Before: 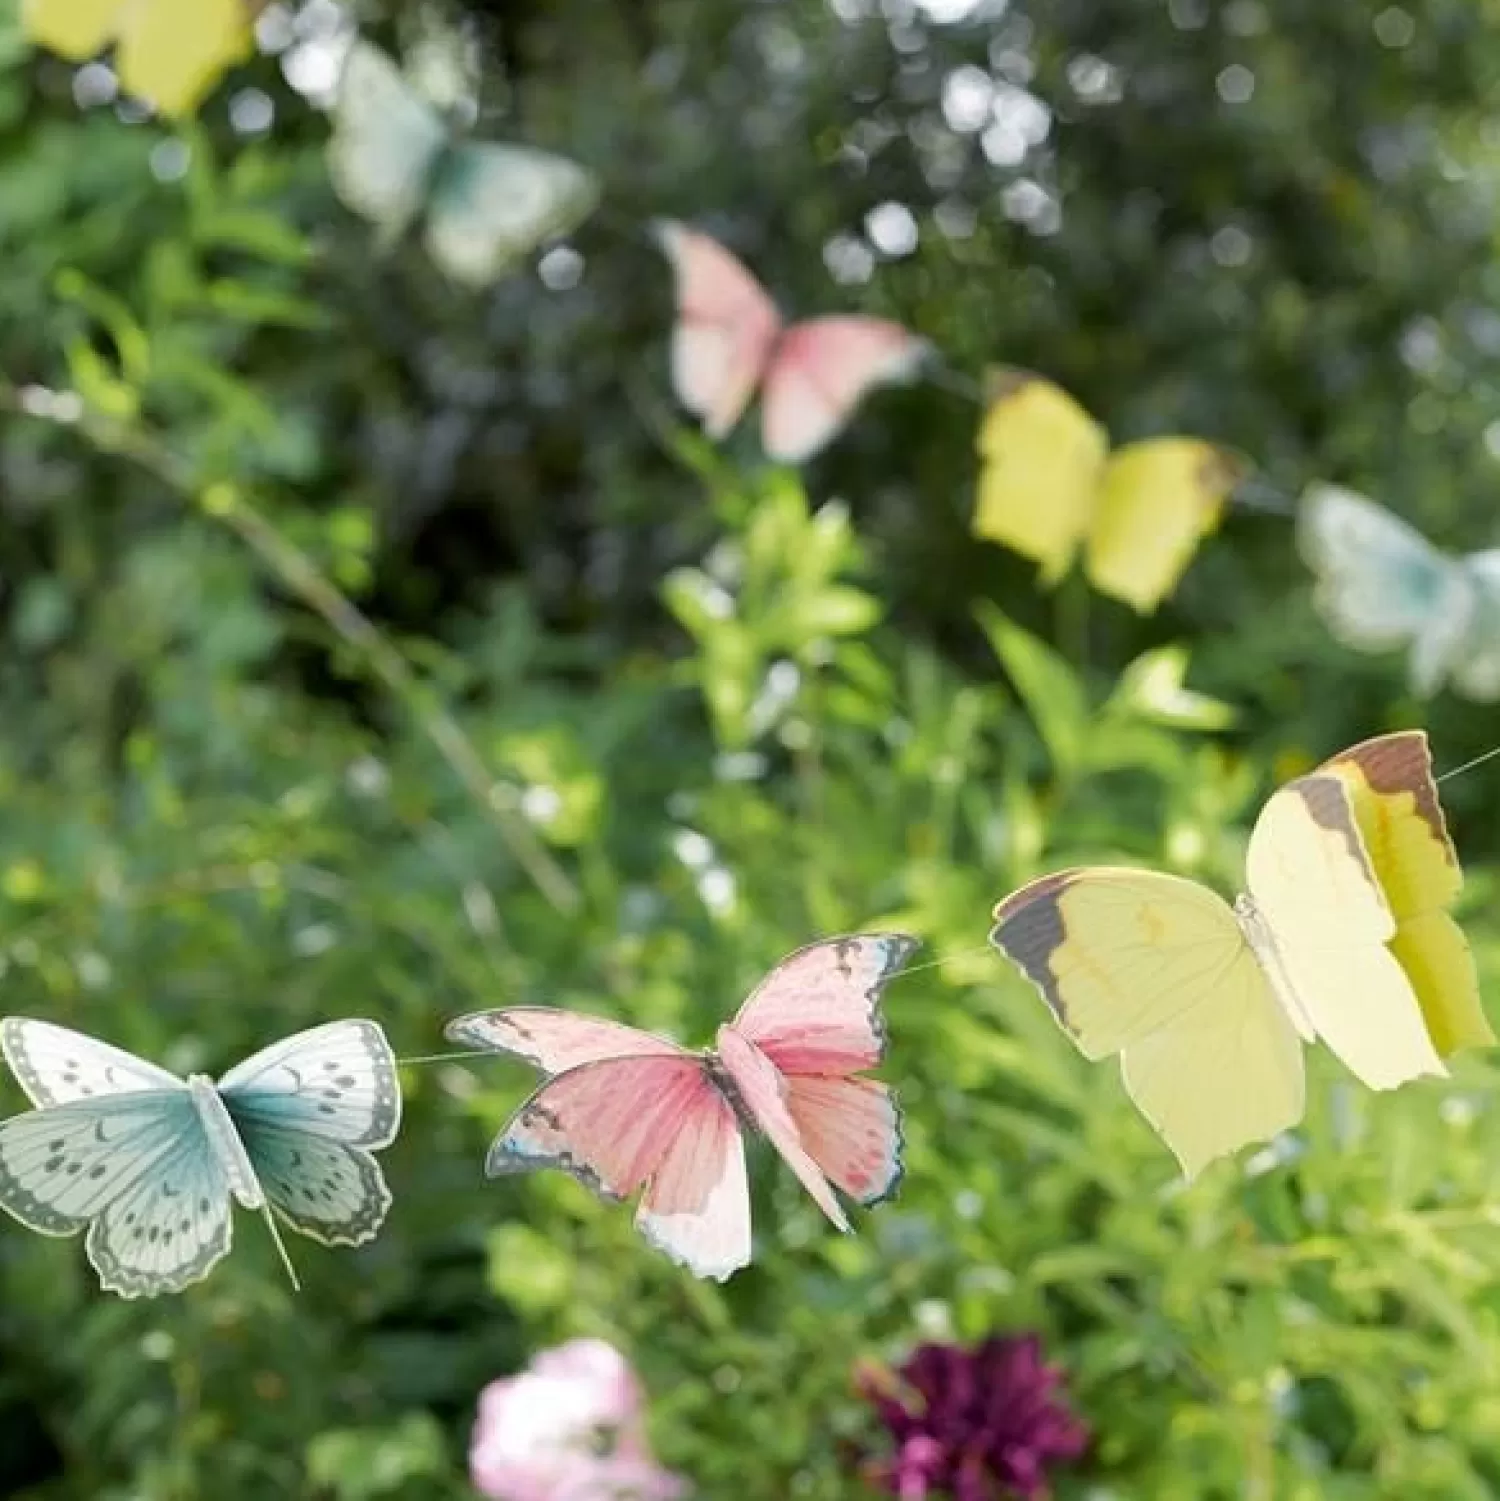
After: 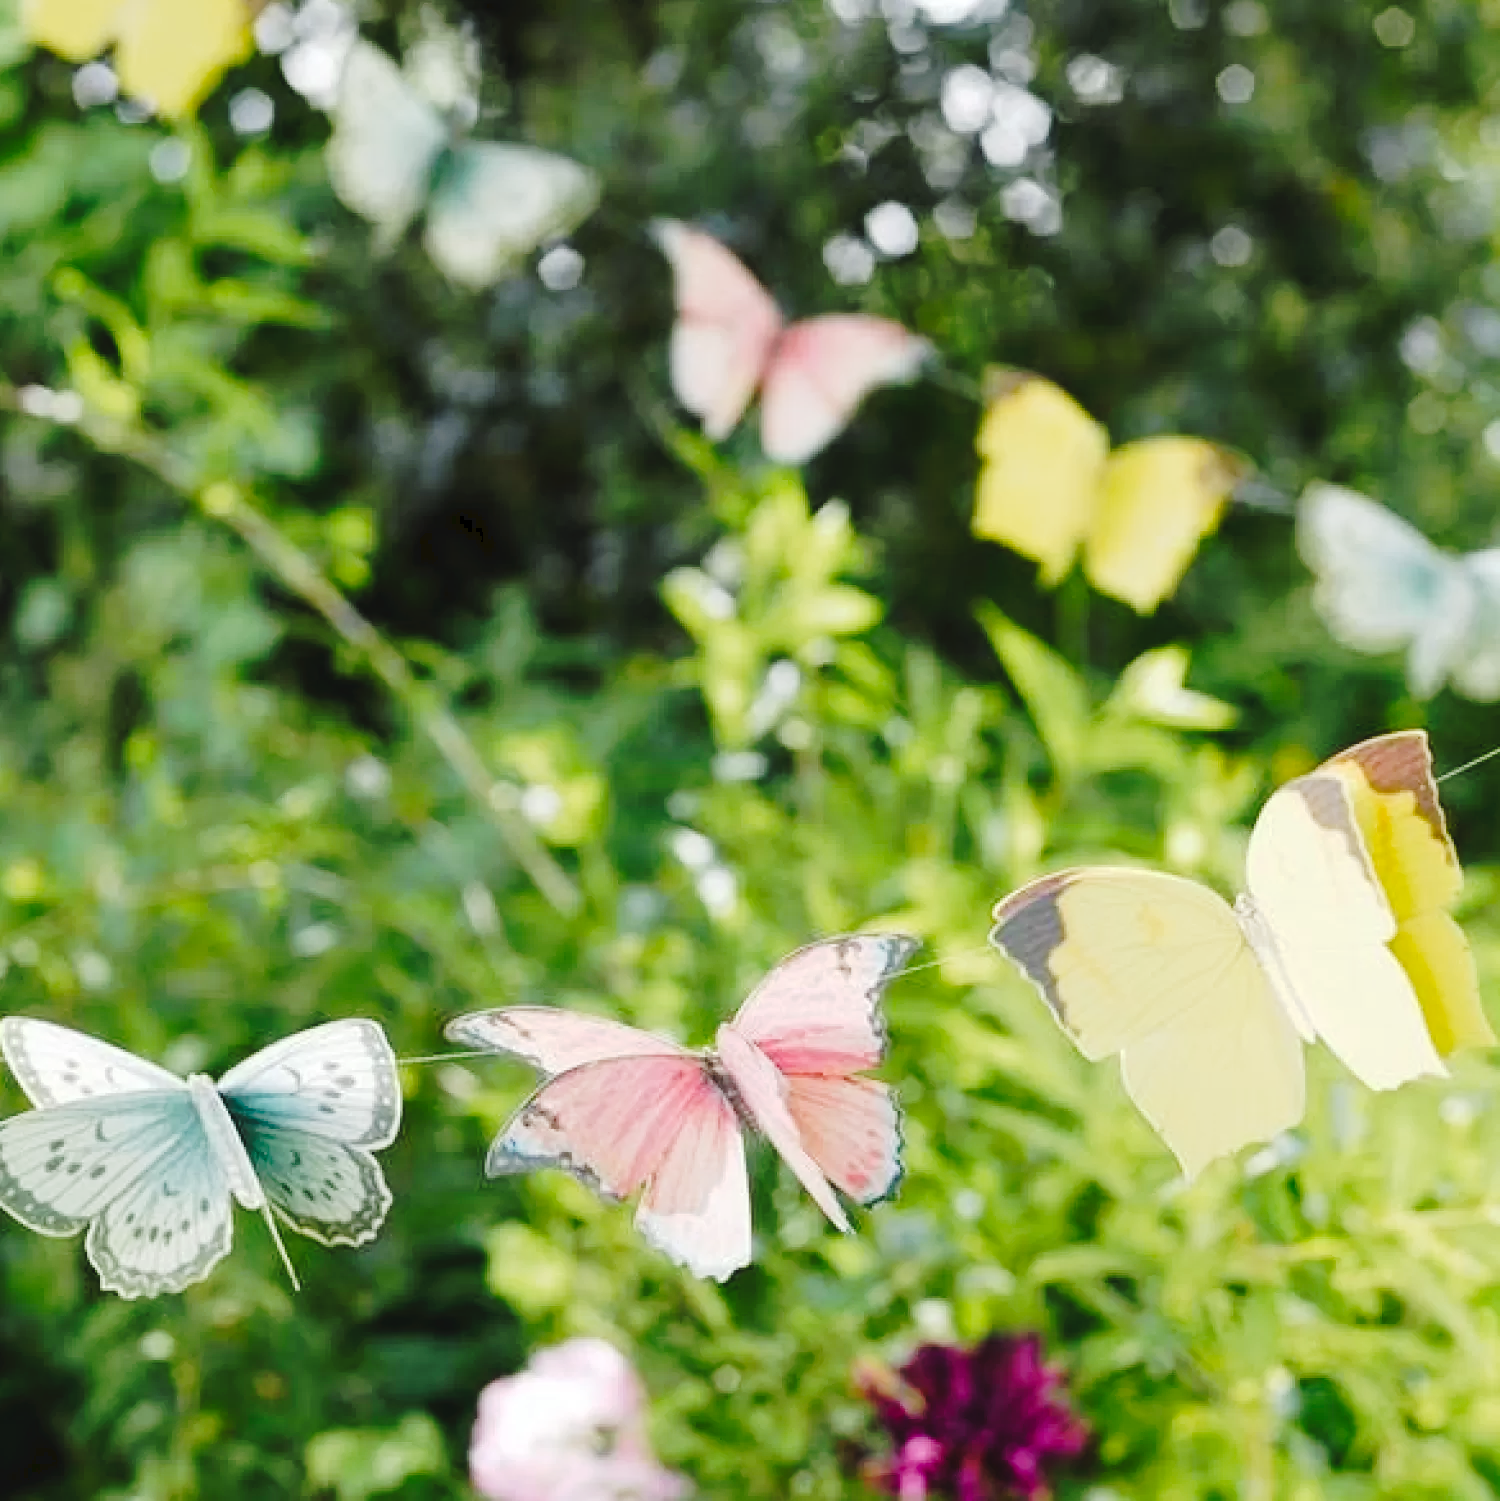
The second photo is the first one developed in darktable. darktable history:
tone curve: curves: ch0 [(0, 0) (0.003, 0.049) (0.011, 0.052) (0.025, 0.057) (0.044, 0.069) (0.069, 0.076) (0.1, 0.09) (0.136, 0.111) (0.177, 0.15) (0.224, 0.197) (0.277, 0.267) (0.335, 0.366) (0.399, 0.477) (0.468, 0.561) (0.543, 0.651) (0.623, 0.733) (0.709, 0.804) (0.801, 0.869) (0.898, 0.924) (1, 1)], preserve colors none
